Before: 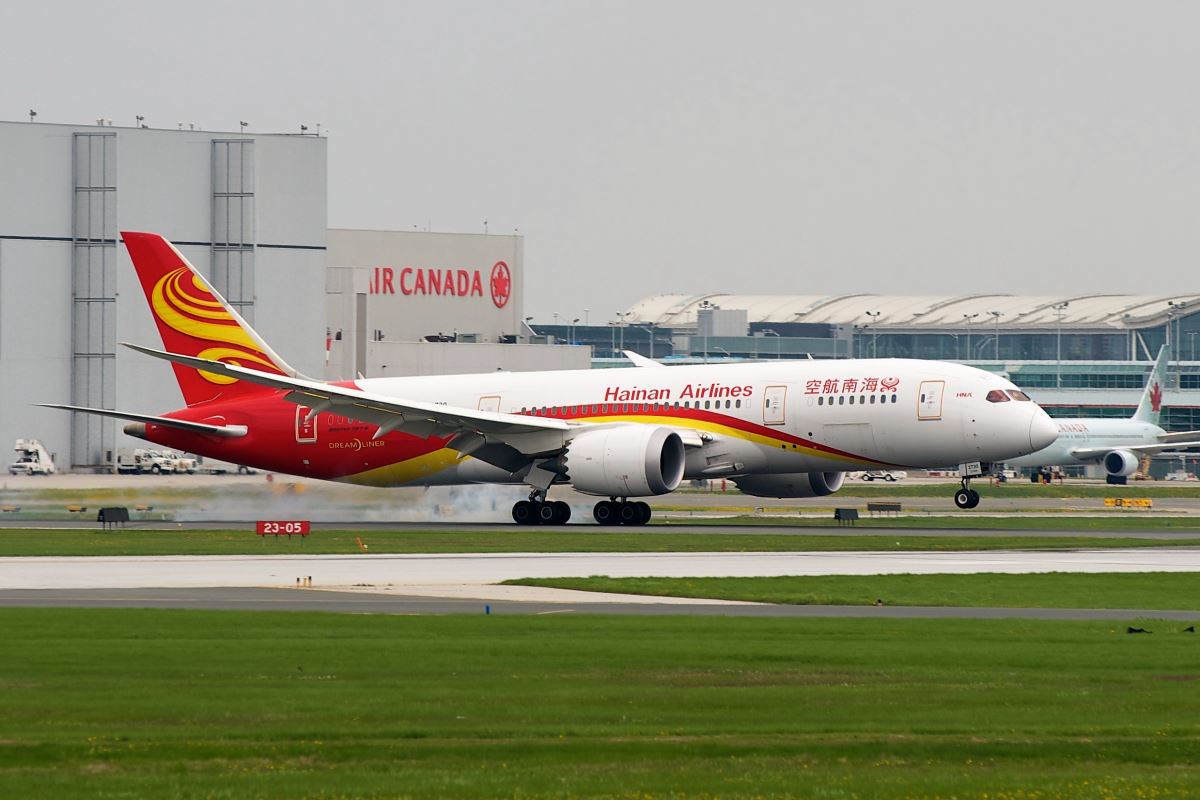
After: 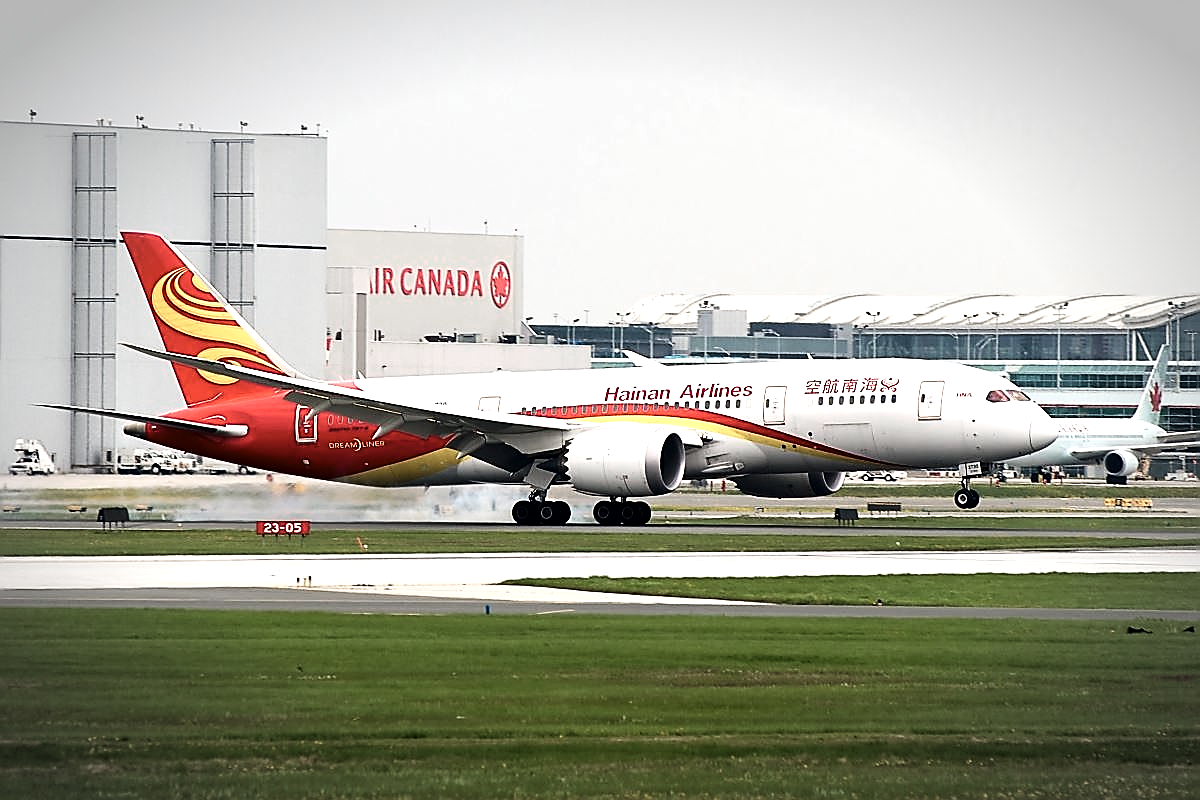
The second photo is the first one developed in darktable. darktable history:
exposure: exposure 0.77 EV, compensate highlight preservation false
vibrance: vibrance 0%
tone curve: curves: ch0 [(0, 0) (0.004, 0.001) (0.133, 0.112) (0.325, 0.362) (0.832, 0.893) (1, 1)], color space Lab, linked channels, preserve colors none
sharpen: radius 1.4, amount 1.25, threshold 0.7
vignetting: automatic ratio true
contrast brightness saturation: brightness -0.2, saturation 0.08
color zones: curves: ch0 [(0, 0.559) (0.153, 0.551) (0.229, 0.5) (0.429, 0.5) (0.571, 0.5) (0.714, 0.5) (0.857, 0.5) (1, 0.559)]; ch1 [(0, 0.417) (0.112, 0.336) (0.213, 0.26) (0.429, 0.34) (0.571, 0.35) (0.683, 0.331) (0.857, 0.344) (1, 0.417)]
